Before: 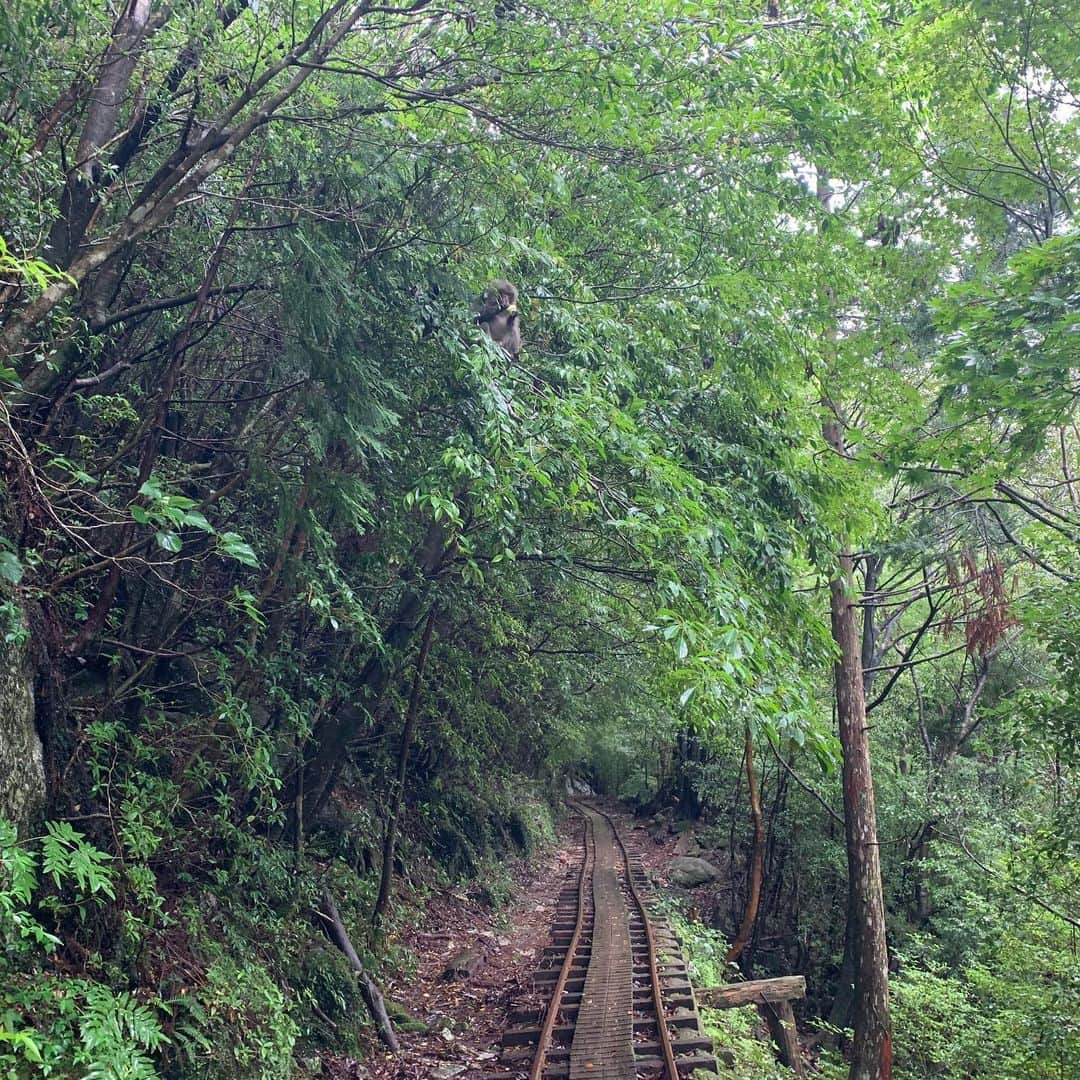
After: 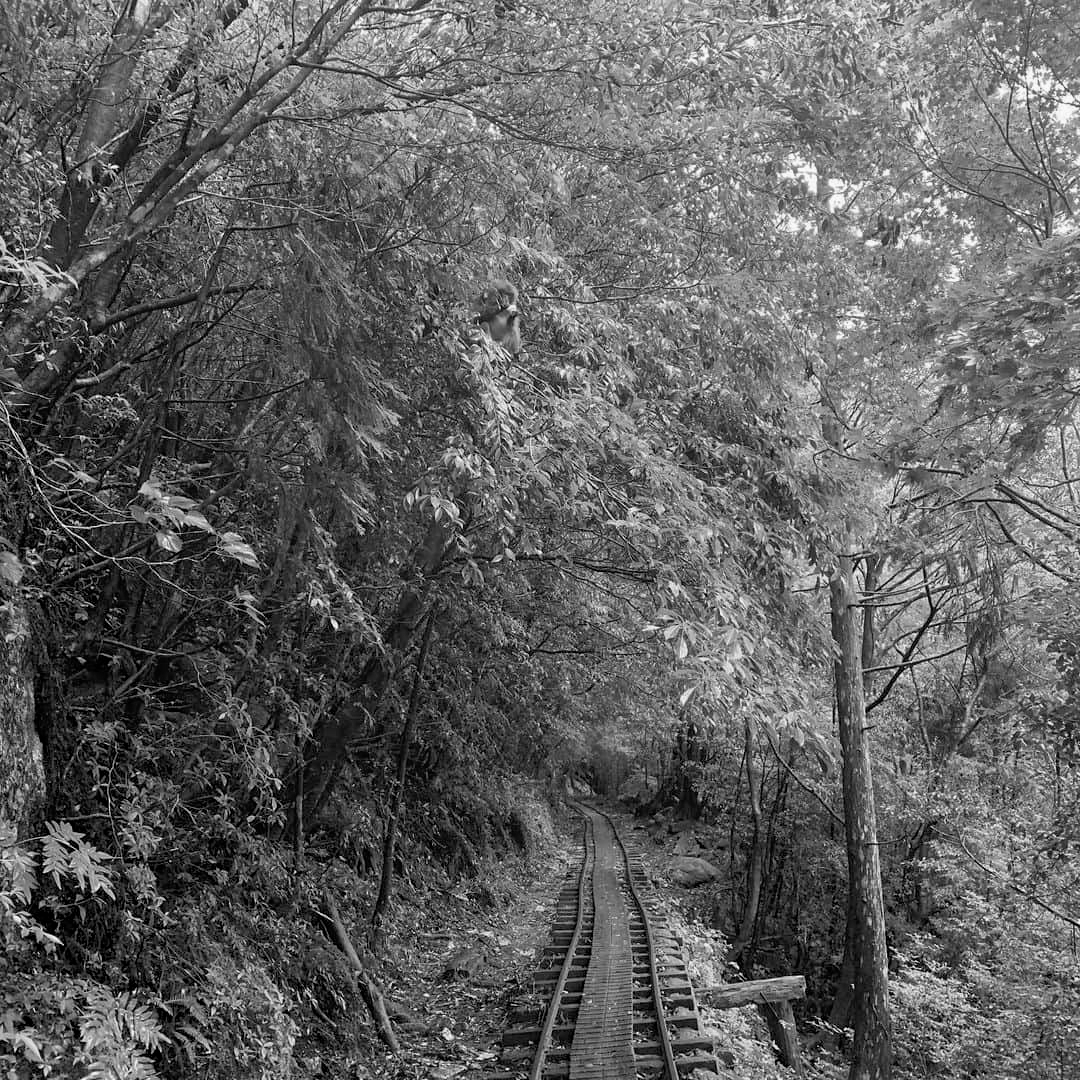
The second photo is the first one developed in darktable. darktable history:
exposure: black level correction 0.009, exposure 0.015 EV, compensate exposure bias true, compensate highlight preservation false
color balance rgb: perceptual saturation grading › global saturation 24.933%, global vibrance 0.687%
color calibration: output gray [0.267, 0.423, 0.261, 0], x 0.371, y 0.377, temperature 4301.26 K
shadows and highlights: radius 108.64, shadows 23.74, highlights -57.76, low approximation 0.01, soften with gaussian
